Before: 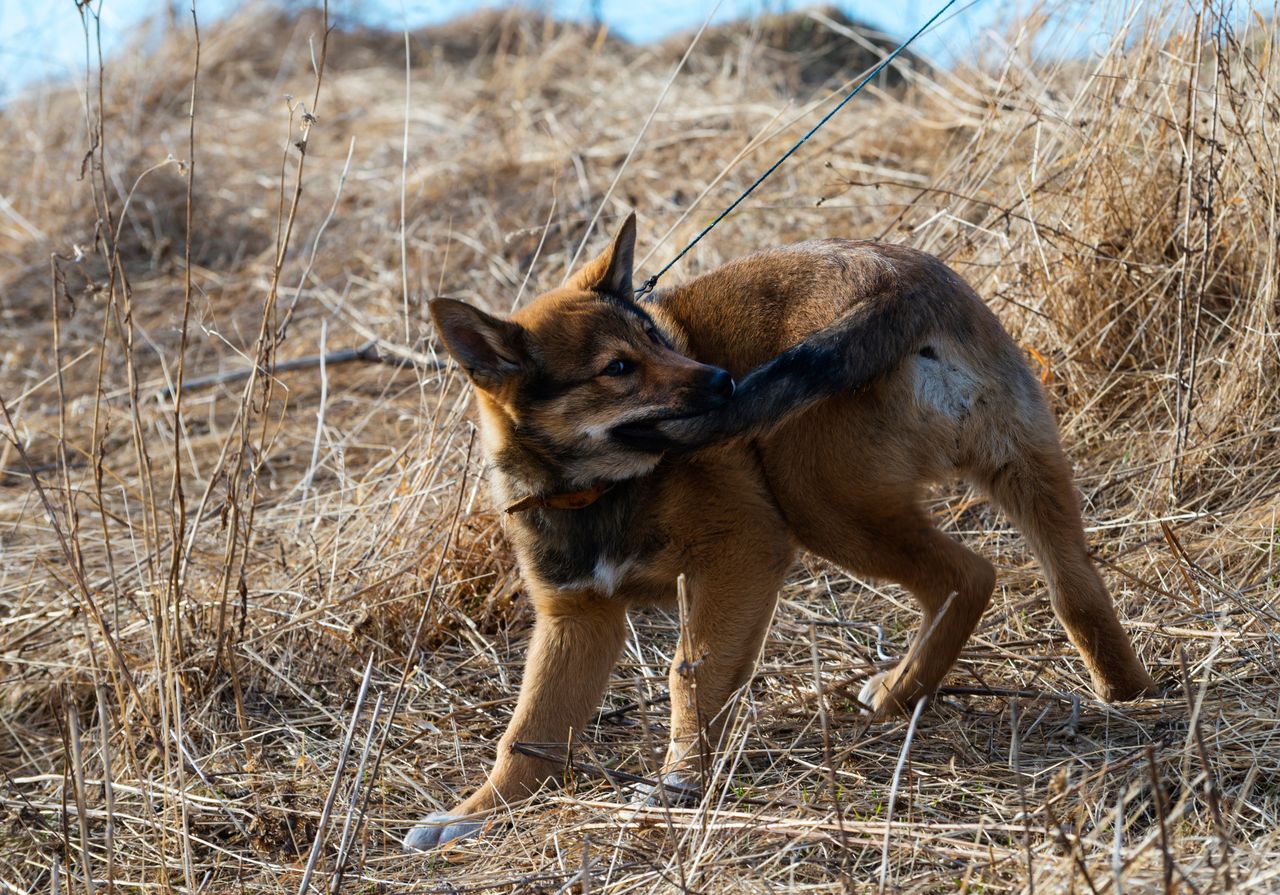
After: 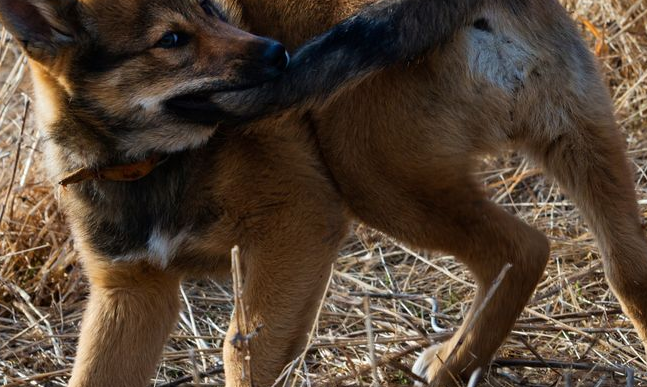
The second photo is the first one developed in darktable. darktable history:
crop: left 34.846%, top 36.671%, right 14.562%, bottom 20.026%
